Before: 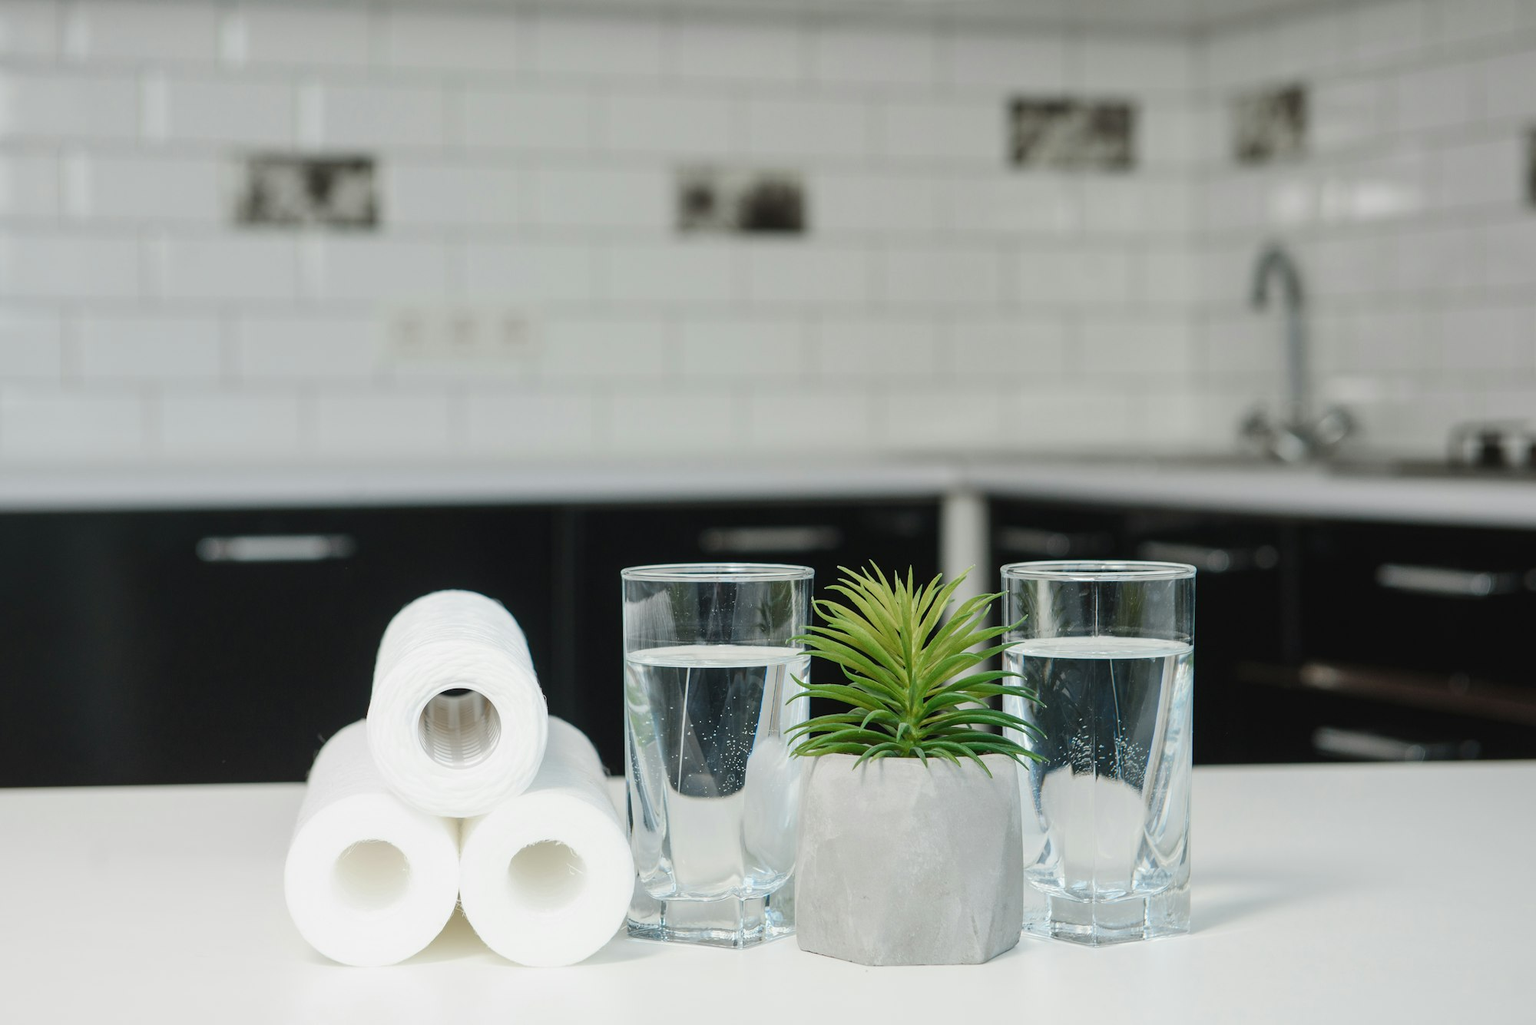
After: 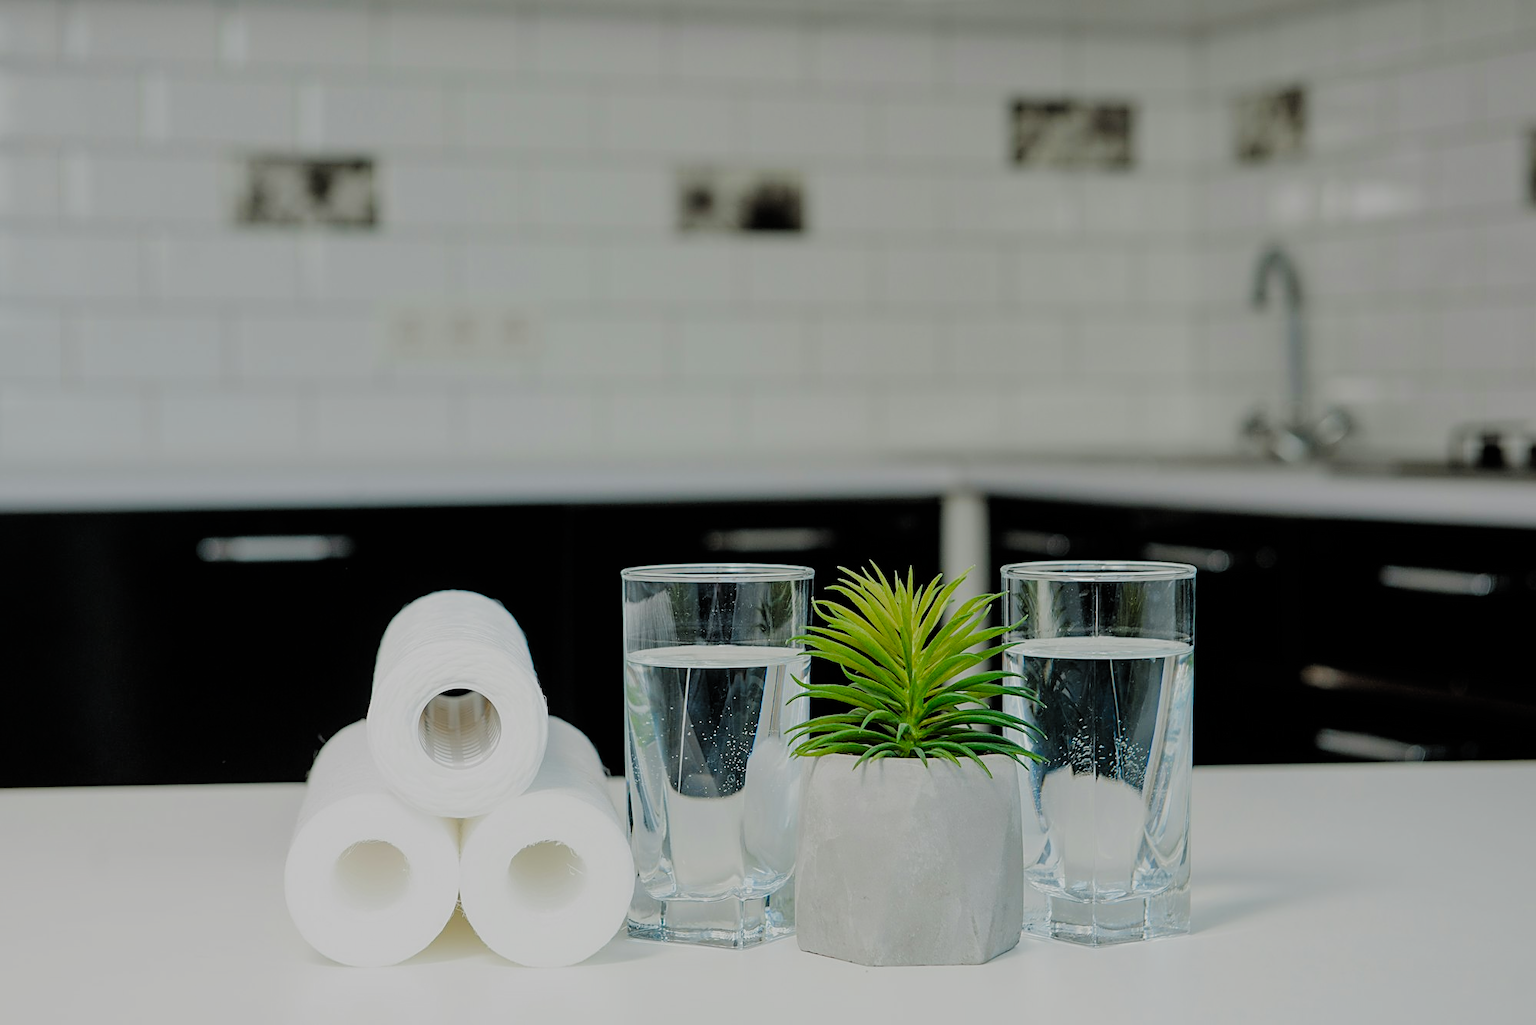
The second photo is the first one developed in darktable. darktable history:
filmic rgb: black relative exposure -4.4 EV, white relative exposure 5 EV, threshold 3 EV, hardness 2.23, latitude 40.06%, contrast 1.15, highlights saturation mix 10%, shadows ↔ highlights balance 1.04%, preserve chrominance RGB euclidean norm (legacy), color science v4 (2020), enable highlight reconstruction true
sharpen: on, module defaults
